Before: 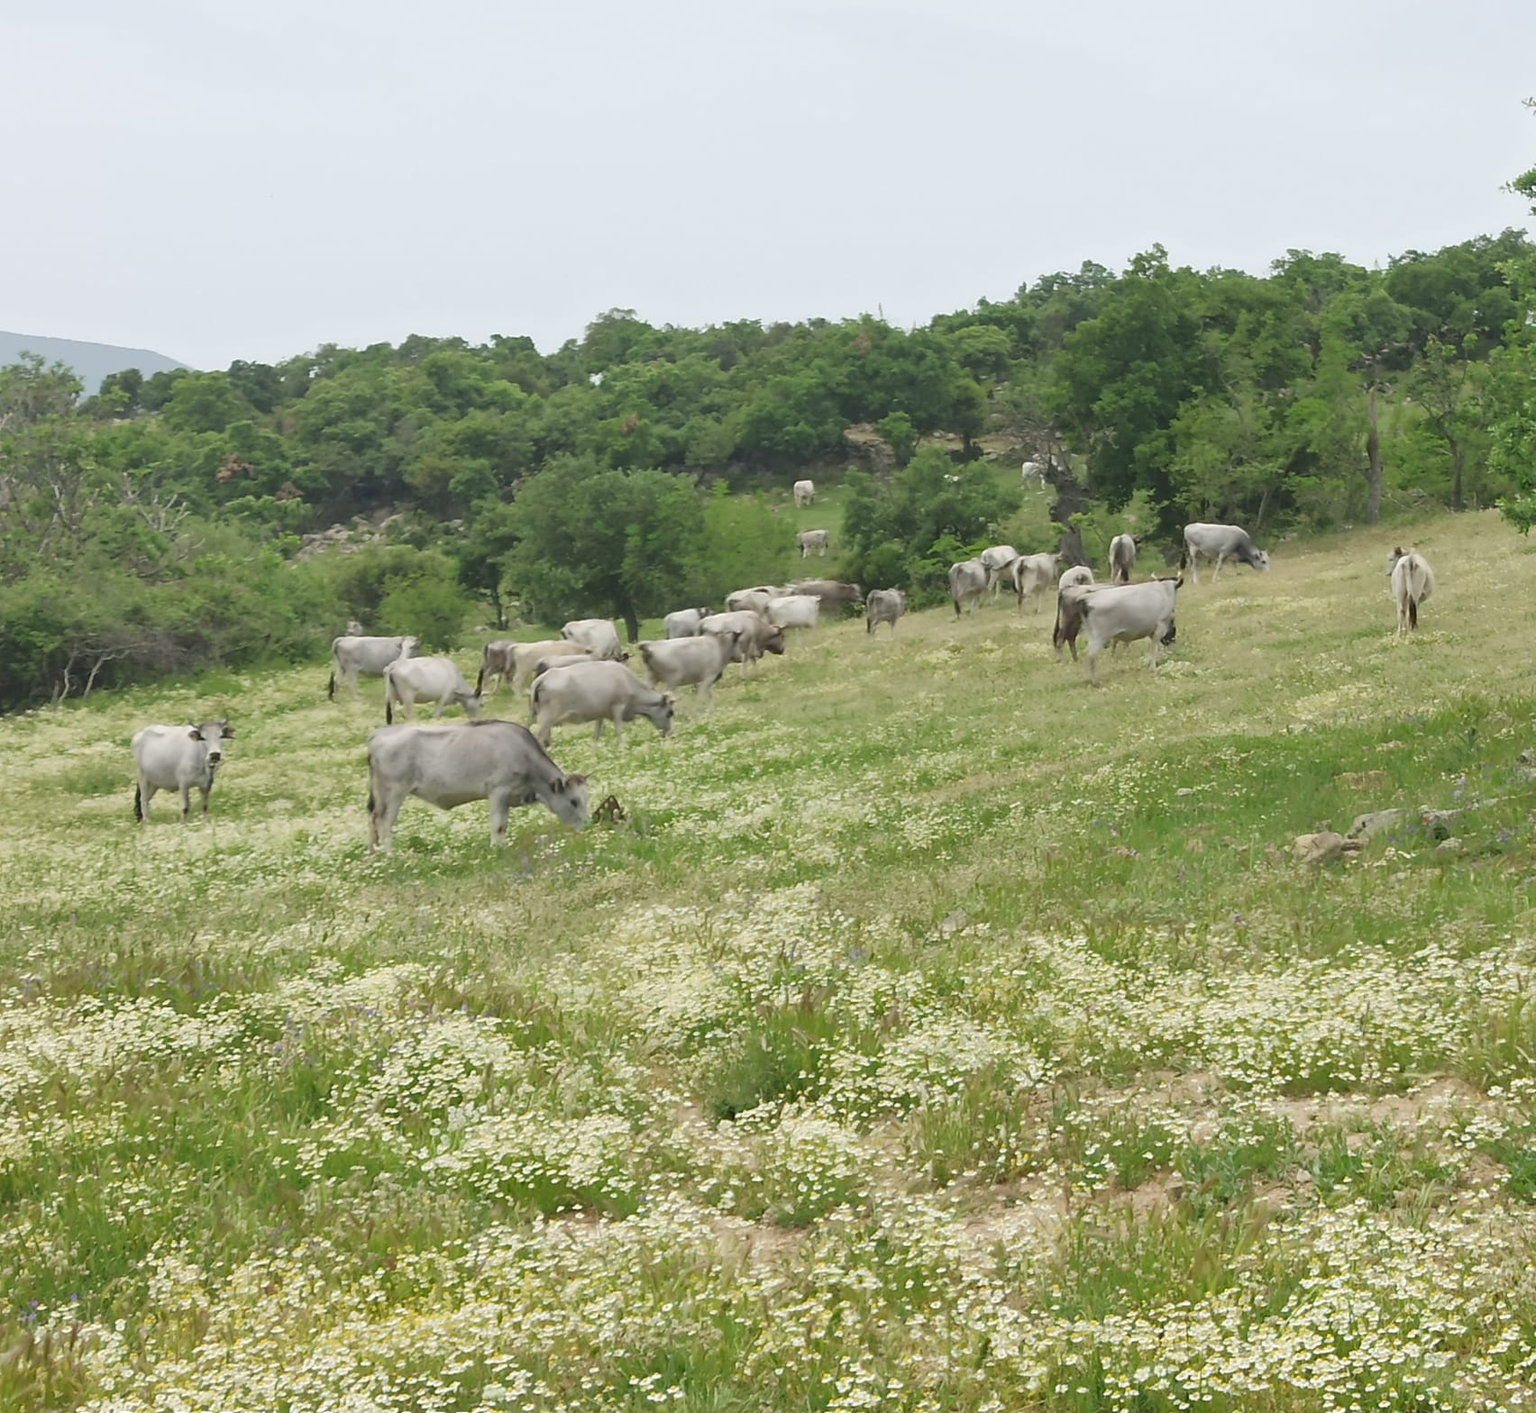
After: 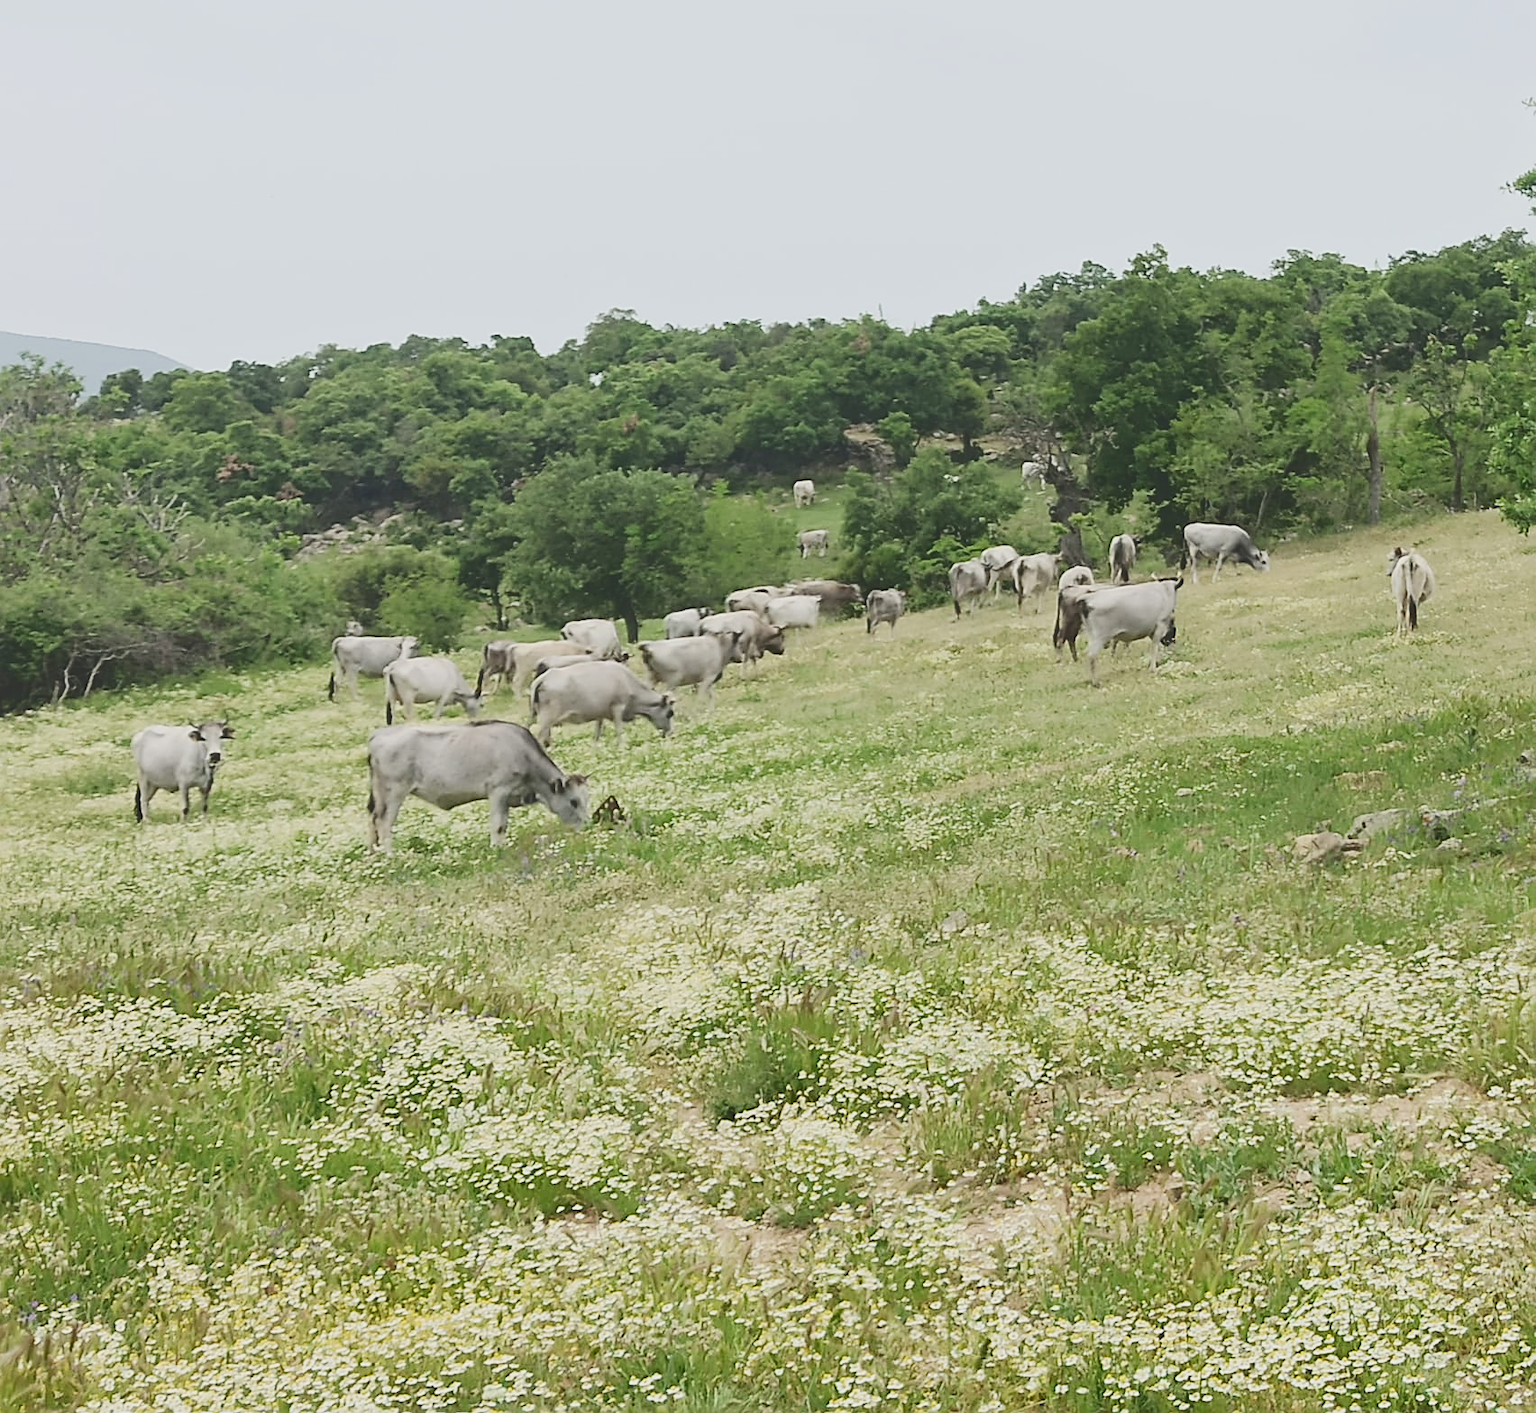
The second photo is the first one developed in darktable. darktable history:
sharpen: radius 2.532, amount 0.621
filmic rgb: black relative exposure -7.65 EV, white relative exposure 4.56 EV, hardness 3.61
tone curve: curves: ch0 [(0, 0) (0.003, 0.169) (0.011, 0.173) (0.025, 0.177) (0.044, 0.184) (0.069, 0.191) (0.1, 0.199) (0.136, 0.206) (0.177, 0.221) (0.224, 0.248) (0.277, 0.284) (0.335, 0.344) (0.399, 0.413) (0.468, 0.497) (0.543, 0.594) (0.623, 0.691) (0.709, 0.779) (0.801, 0.868) (0.898, 0.931) (1, 1)], color space Lab, independent channels, preserve colors none
